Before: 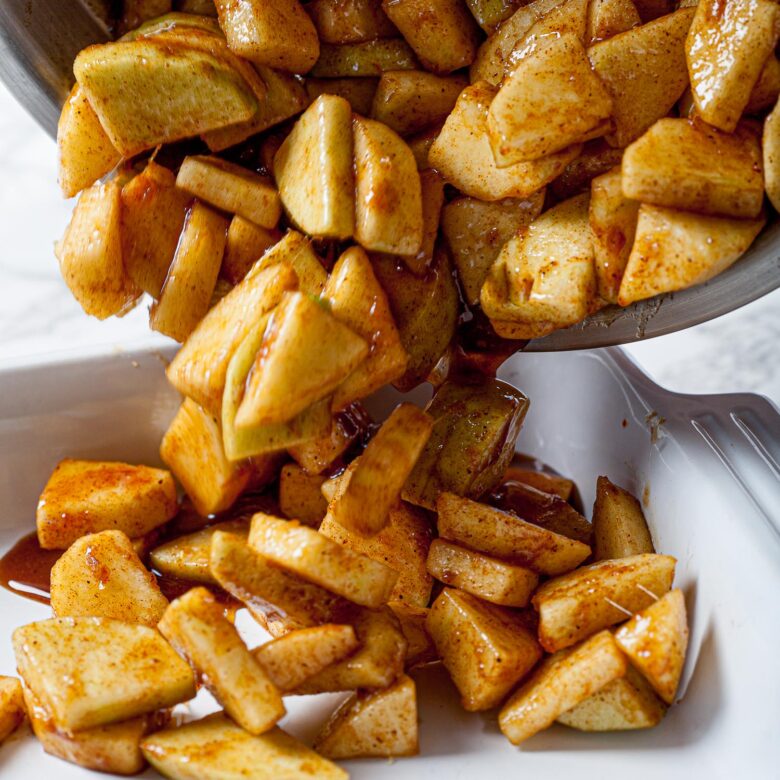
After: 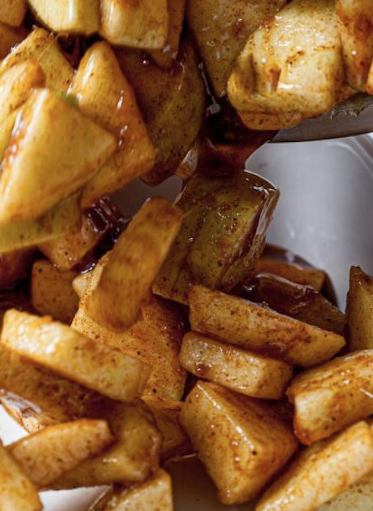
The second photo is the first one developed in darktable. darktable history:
crop: left 31.379%, top 24.658%, right 20.326%, bottom 6.628%
rotate and perspective: rotation -1.32°, lens shift (horizontal) -0.031, crop left 0.015, crop right 0.985, crop top 0.047, crop bottom 0.982
color contrast: green-magenta contrast 0.84, blue-yellow contrast 0.86
